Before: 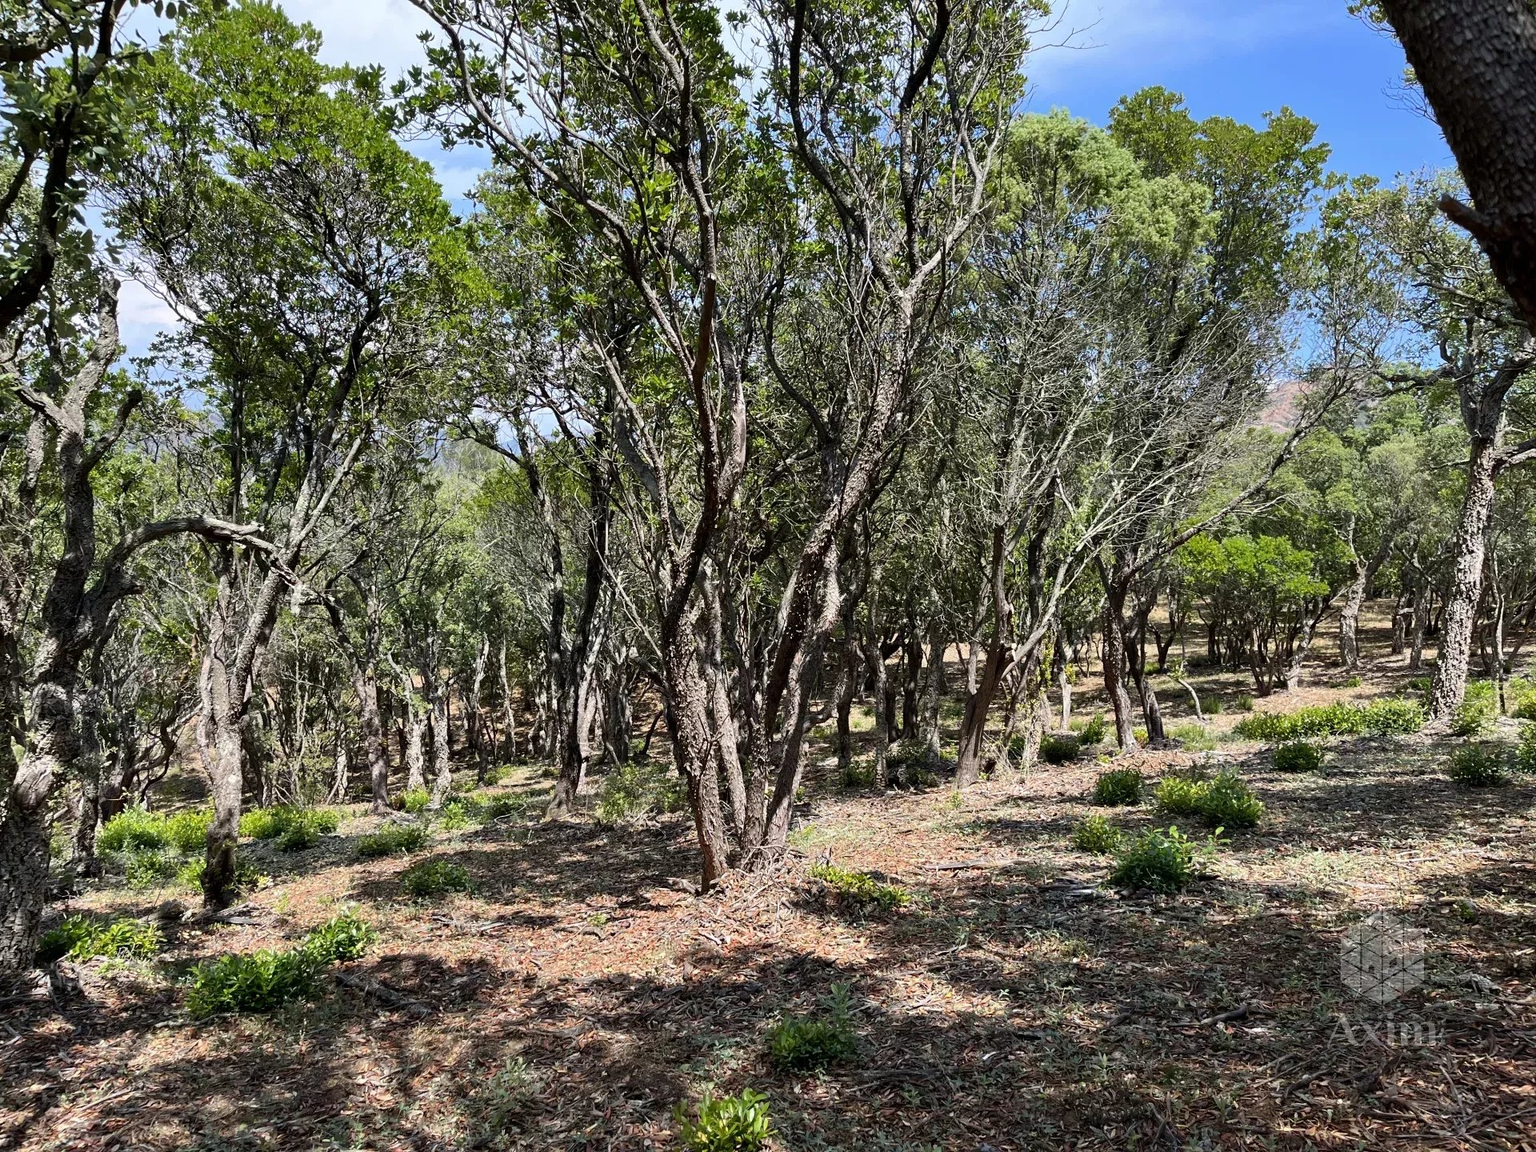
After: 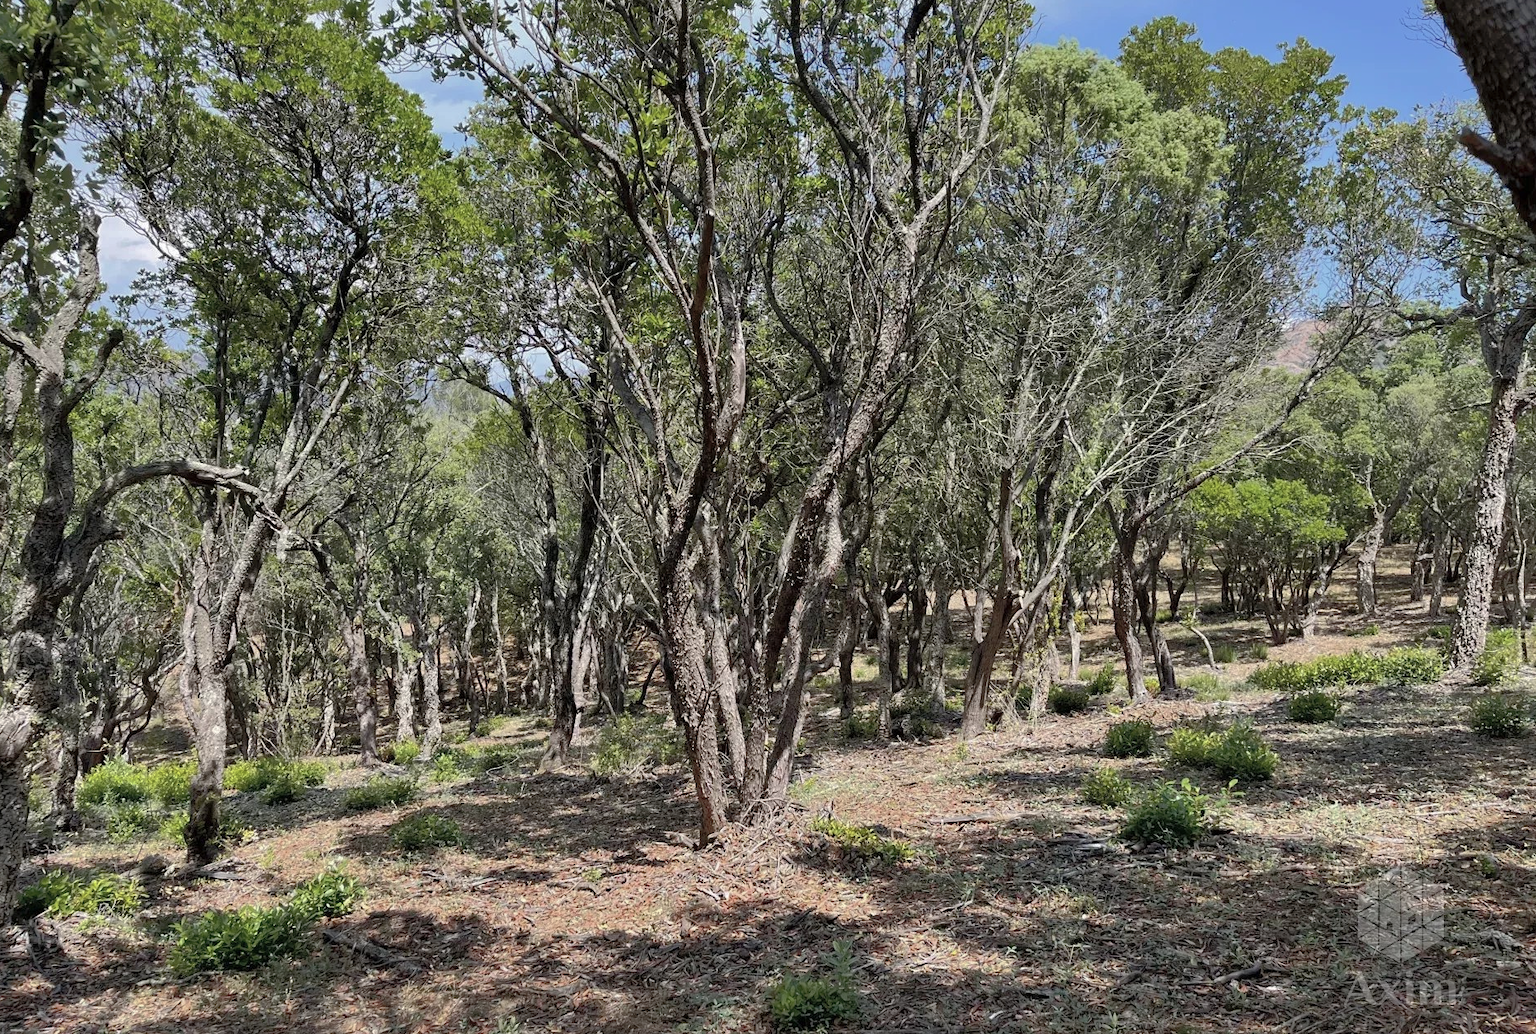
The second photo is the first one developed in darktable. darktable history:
shadows and highlights: shadows 60, highlights -60
color correction: saturation 0.8
crop: left 1.507%, top 6.147%, right 1.379%, bottom 6.637%
